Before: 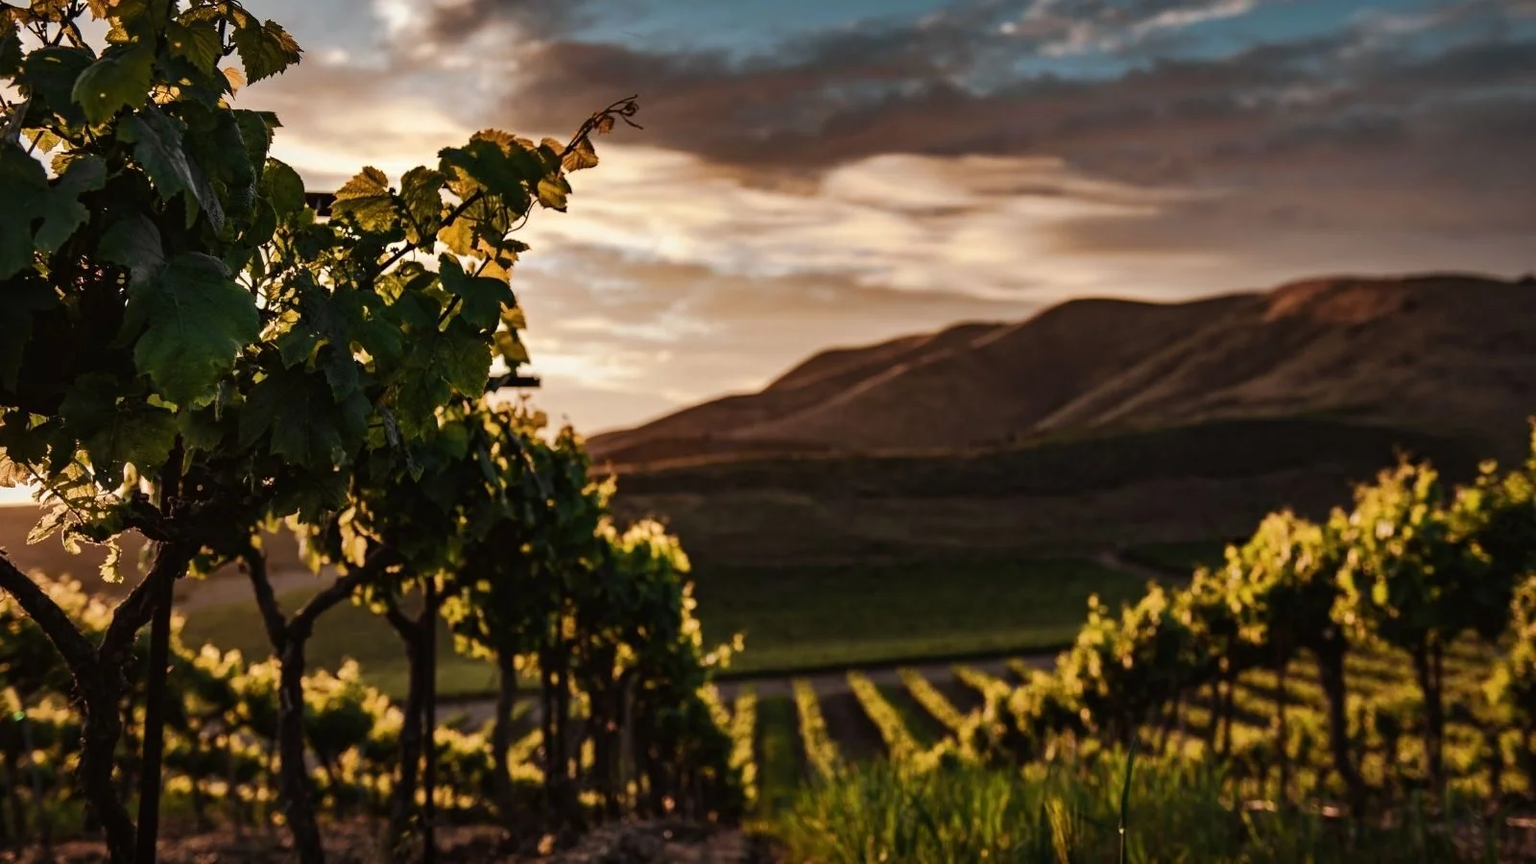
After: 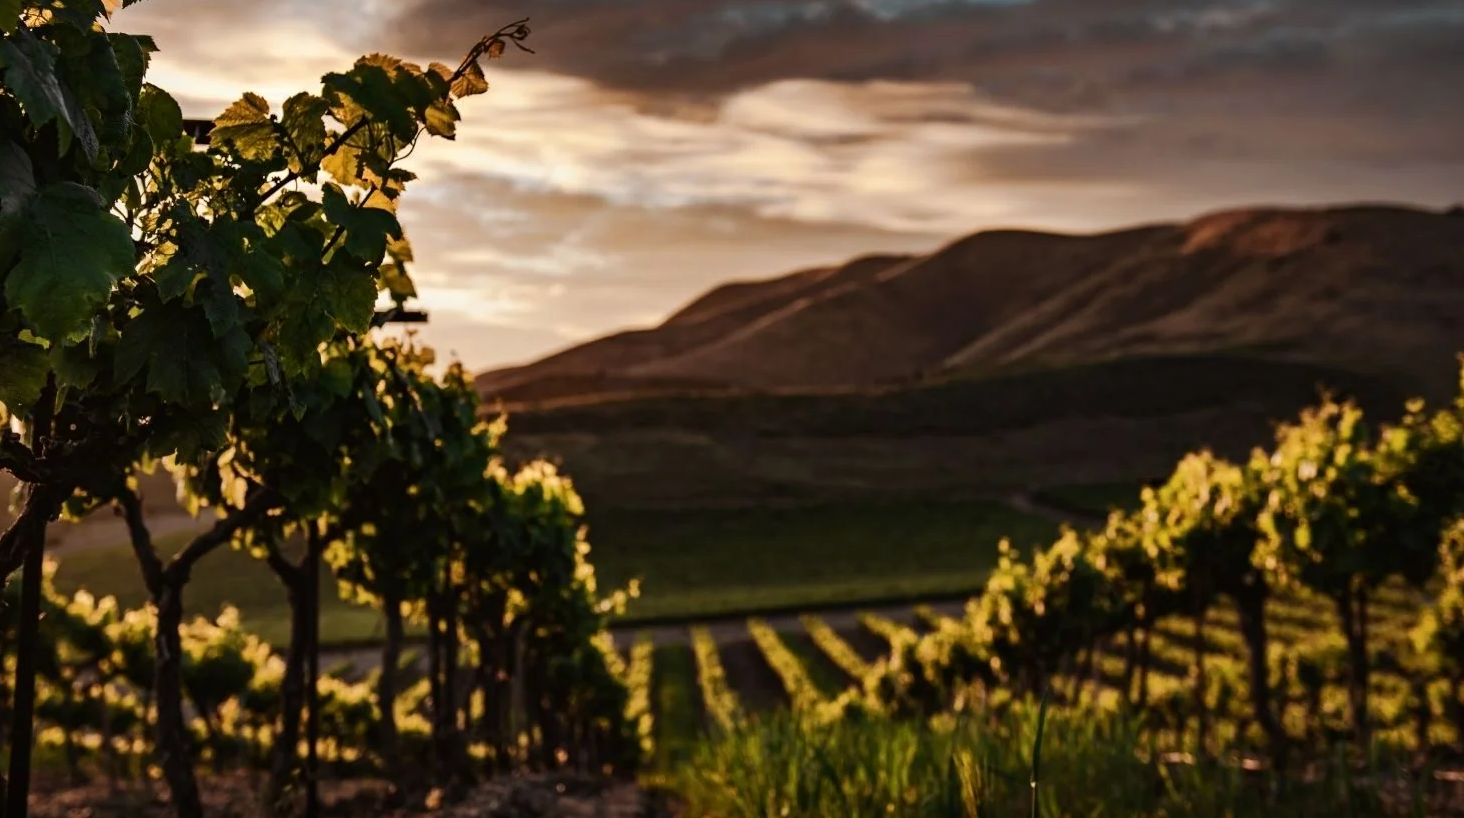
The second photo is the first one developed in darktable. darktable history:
crop and rotate: left 8.466%, top 9.04%
contrast brightness saturation: contrast 0.072
